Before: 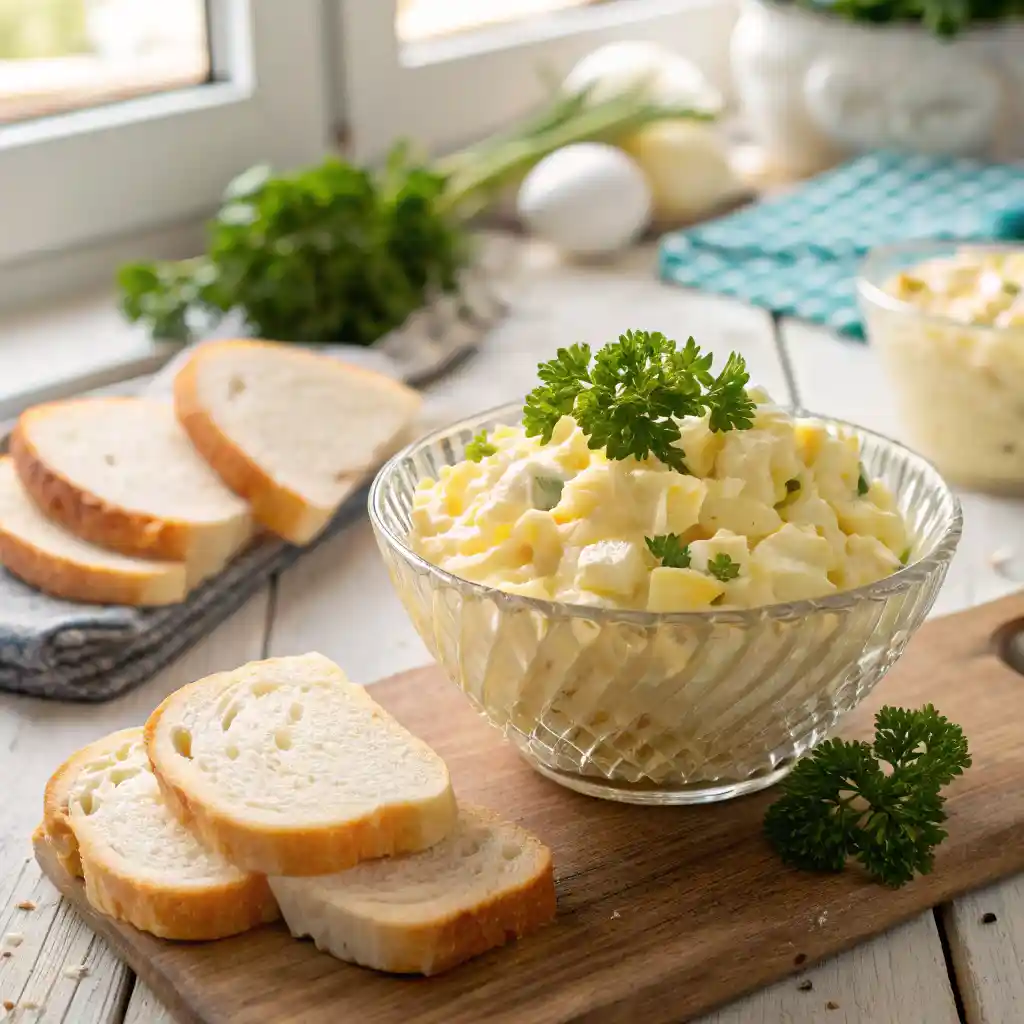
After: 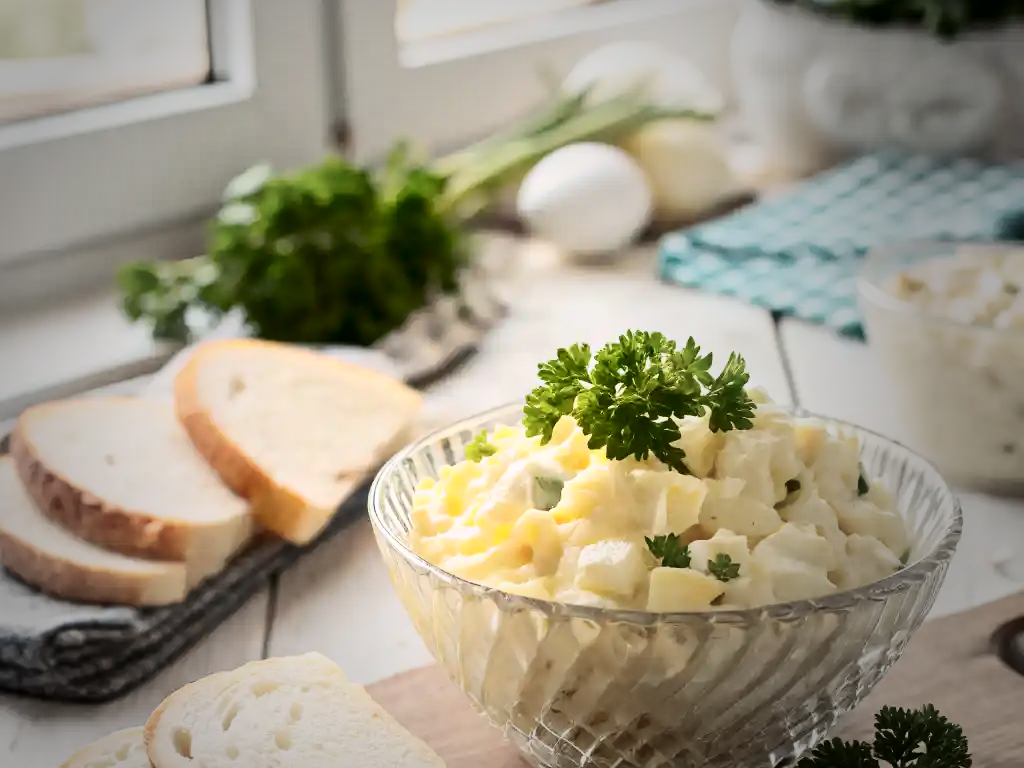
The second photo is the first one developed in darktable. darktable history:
vignetting: fall-off start 33.76%, fall-off radius 64.94%, brightness -0.575, center (-0.12, -0.002), width/height ratio 0.959
contrast brightness saturation: contrast 0.28
crop: bottom 24.988%
